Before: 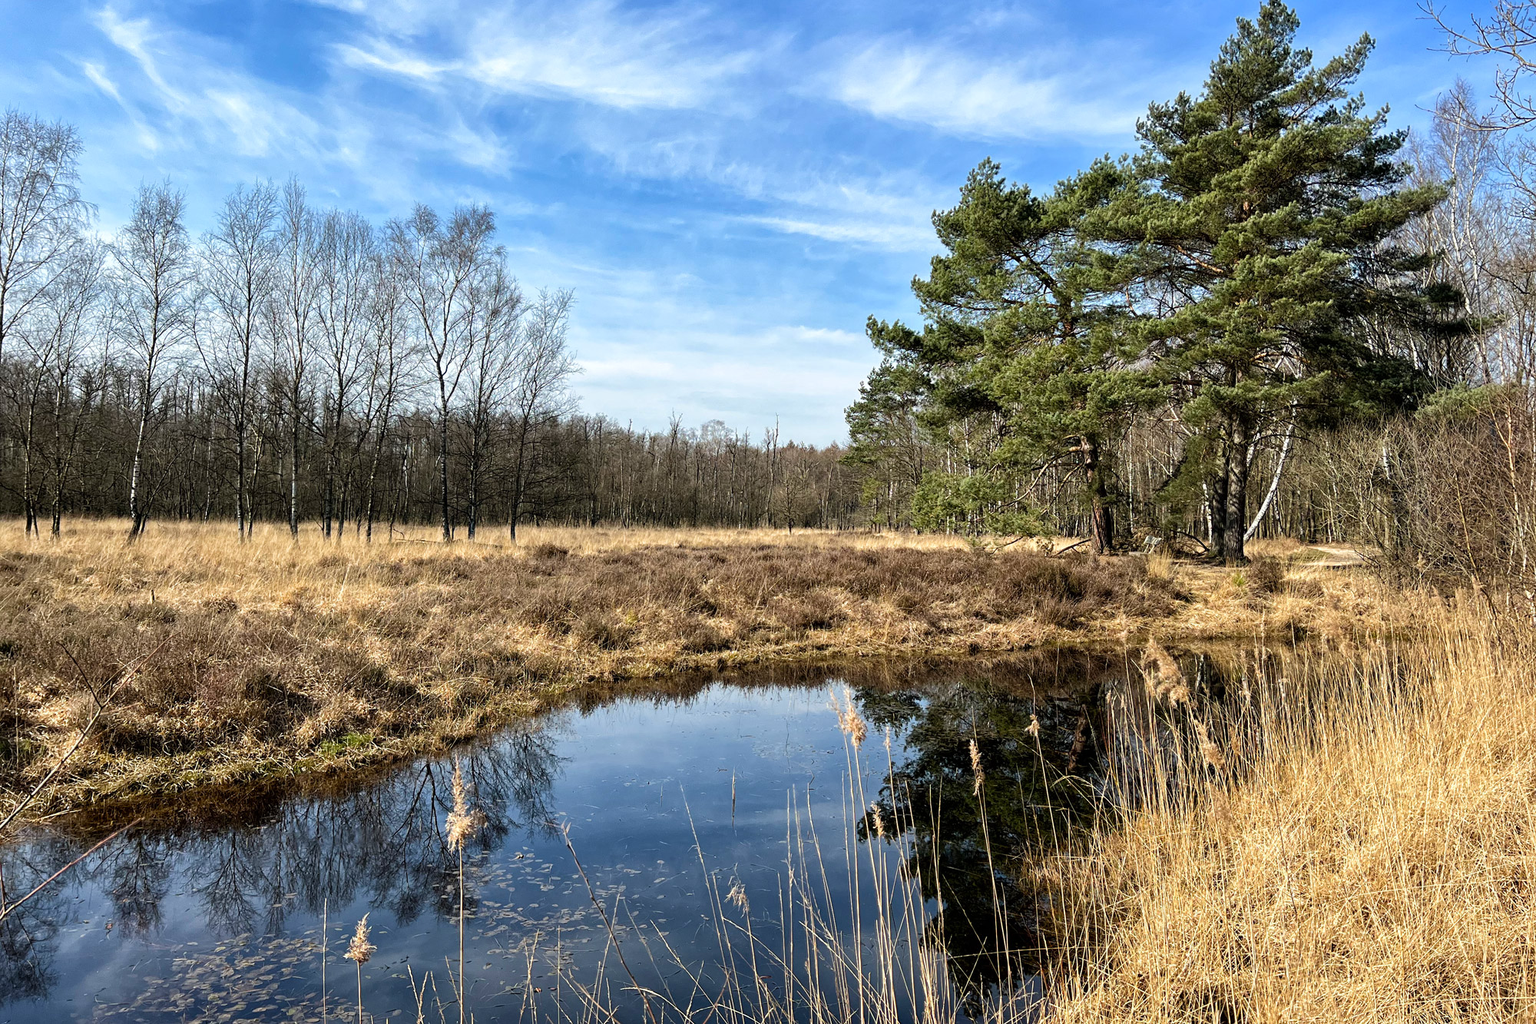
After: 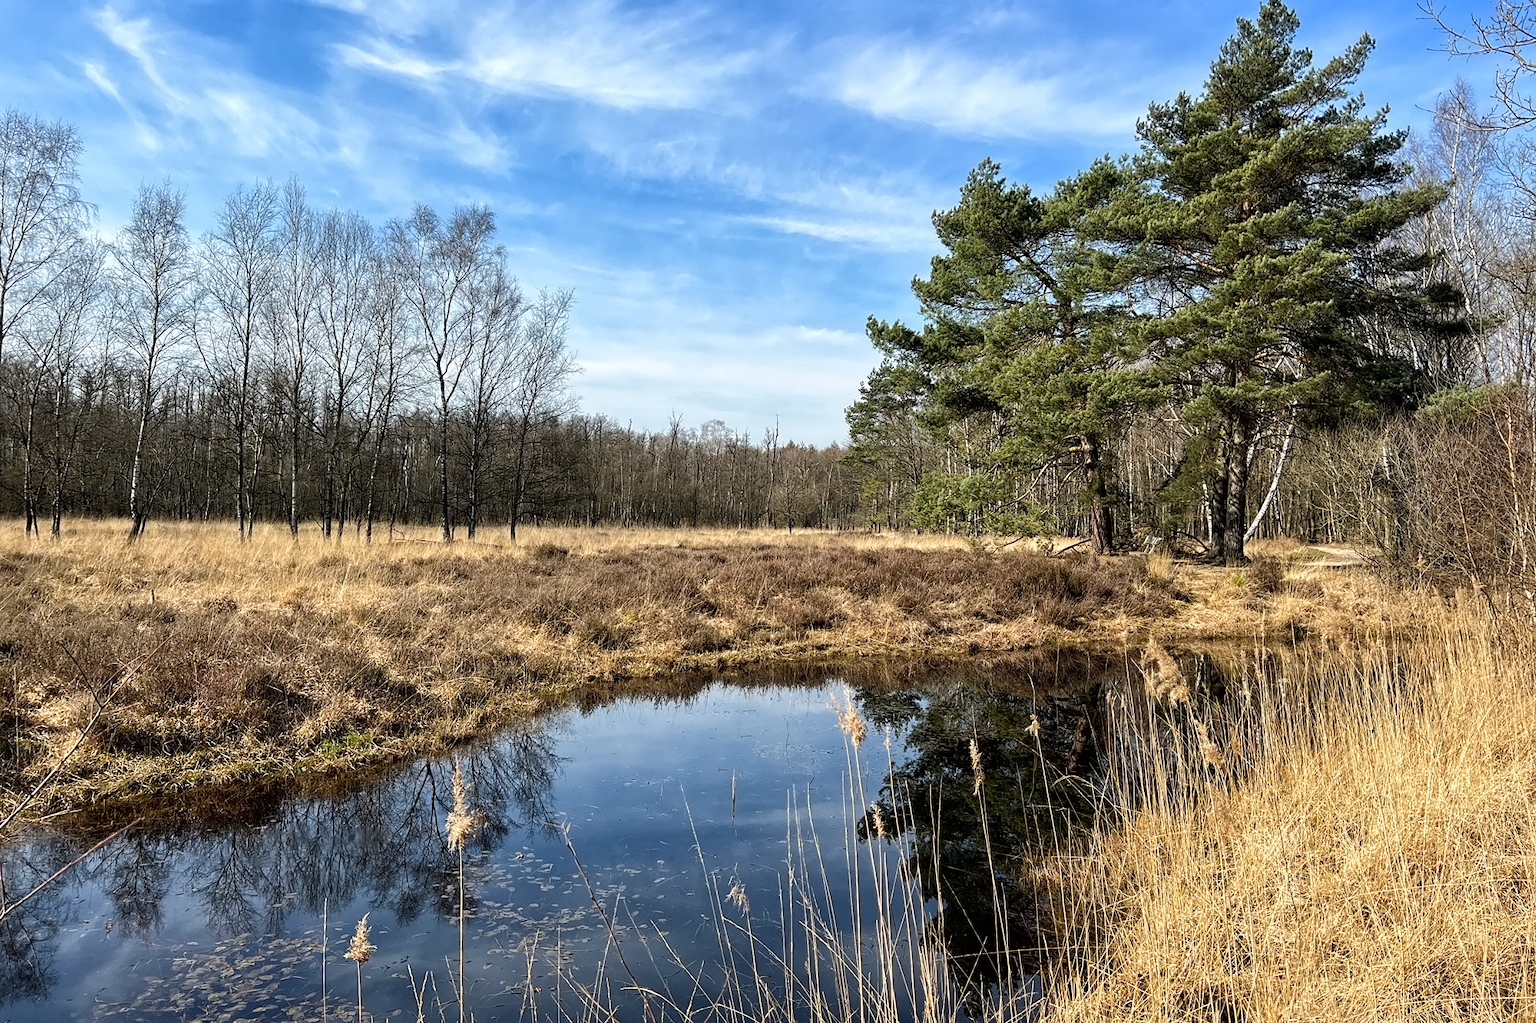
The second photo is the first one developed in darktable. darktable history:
contrast equalizer: octaves 7, y [[0.5 ×4, 0.525, 0.667], [0.5 ×6], [0.5 ×6], [0 ×4, 0.042, 0], [0, 0, 0.004, 0.1, 0.191, 0.131]]
